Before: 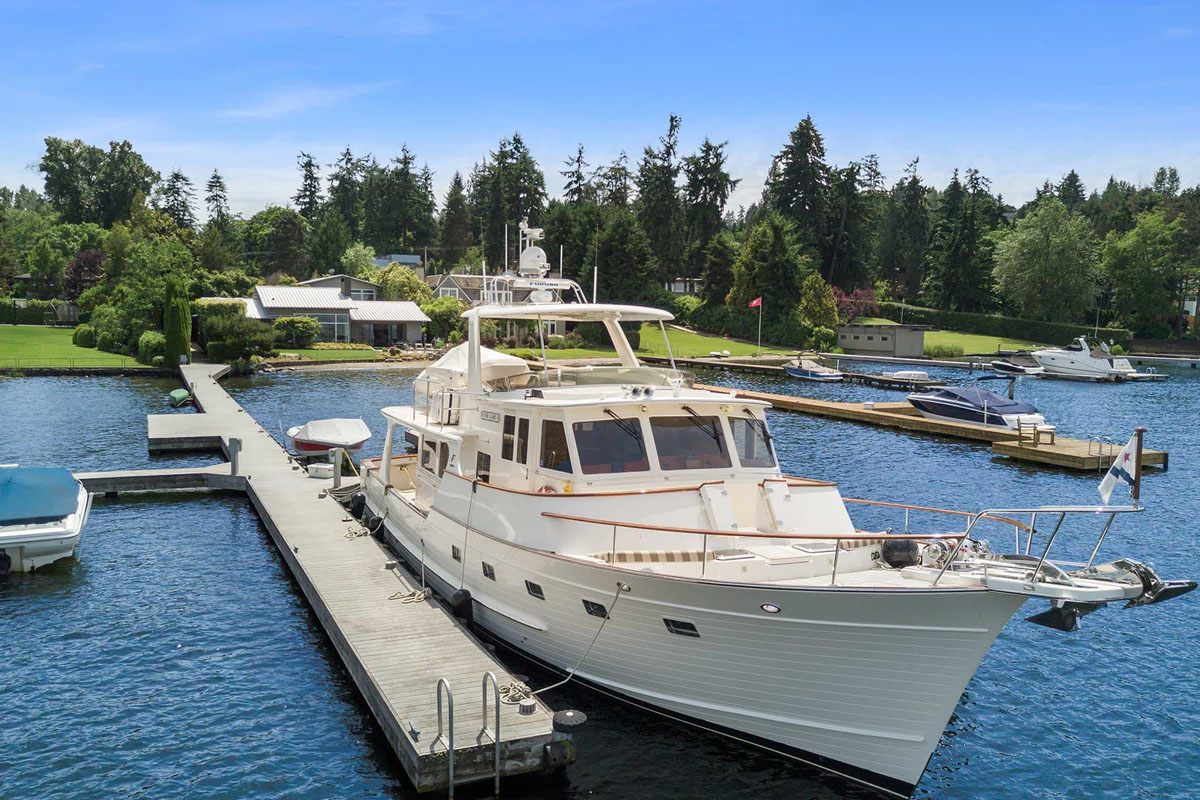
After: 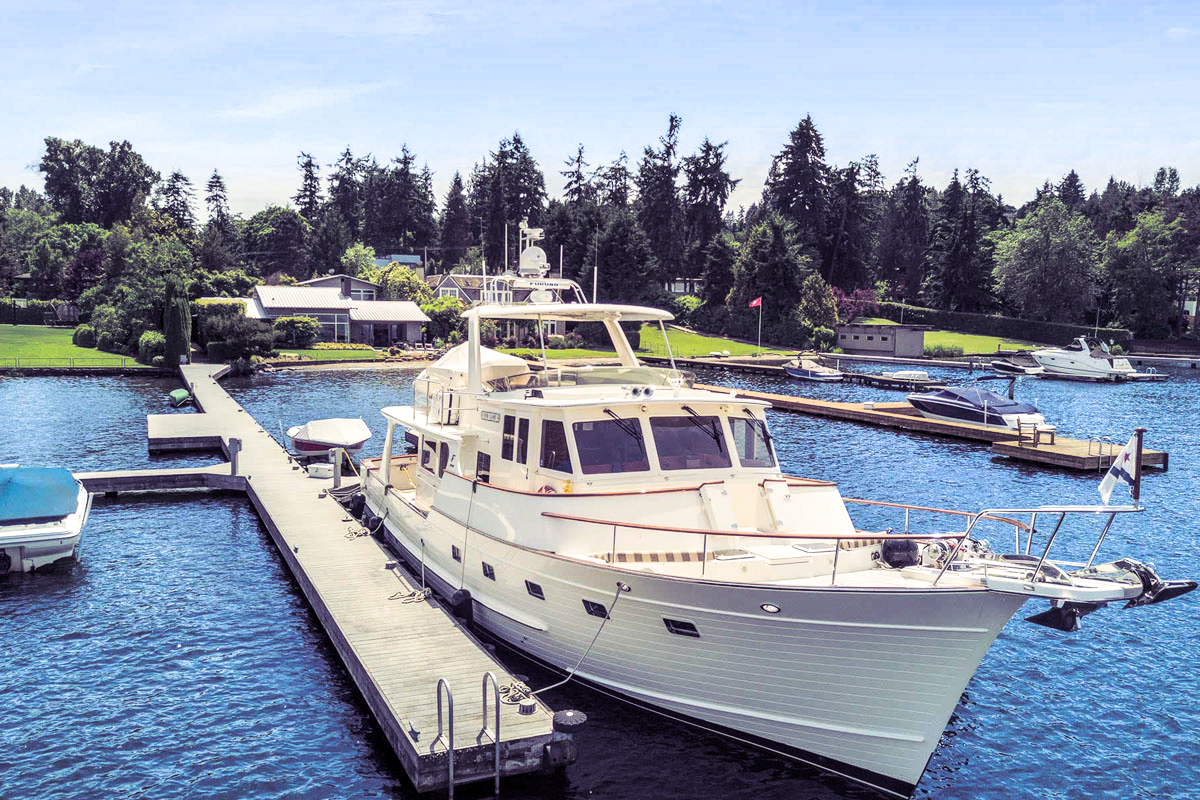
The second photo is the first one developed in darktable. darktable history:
local contrast: detail 130%
tone equalizer: on, module defaults
split-toning: shadows › hue 255.6°, shadows › saturation 0.66, highlights › hue 43.2°, highlights › saturation 0.68, balance -50.1
contrast brightness saturation: contrast 0.2, brightness 0.16, saturation 0.22
